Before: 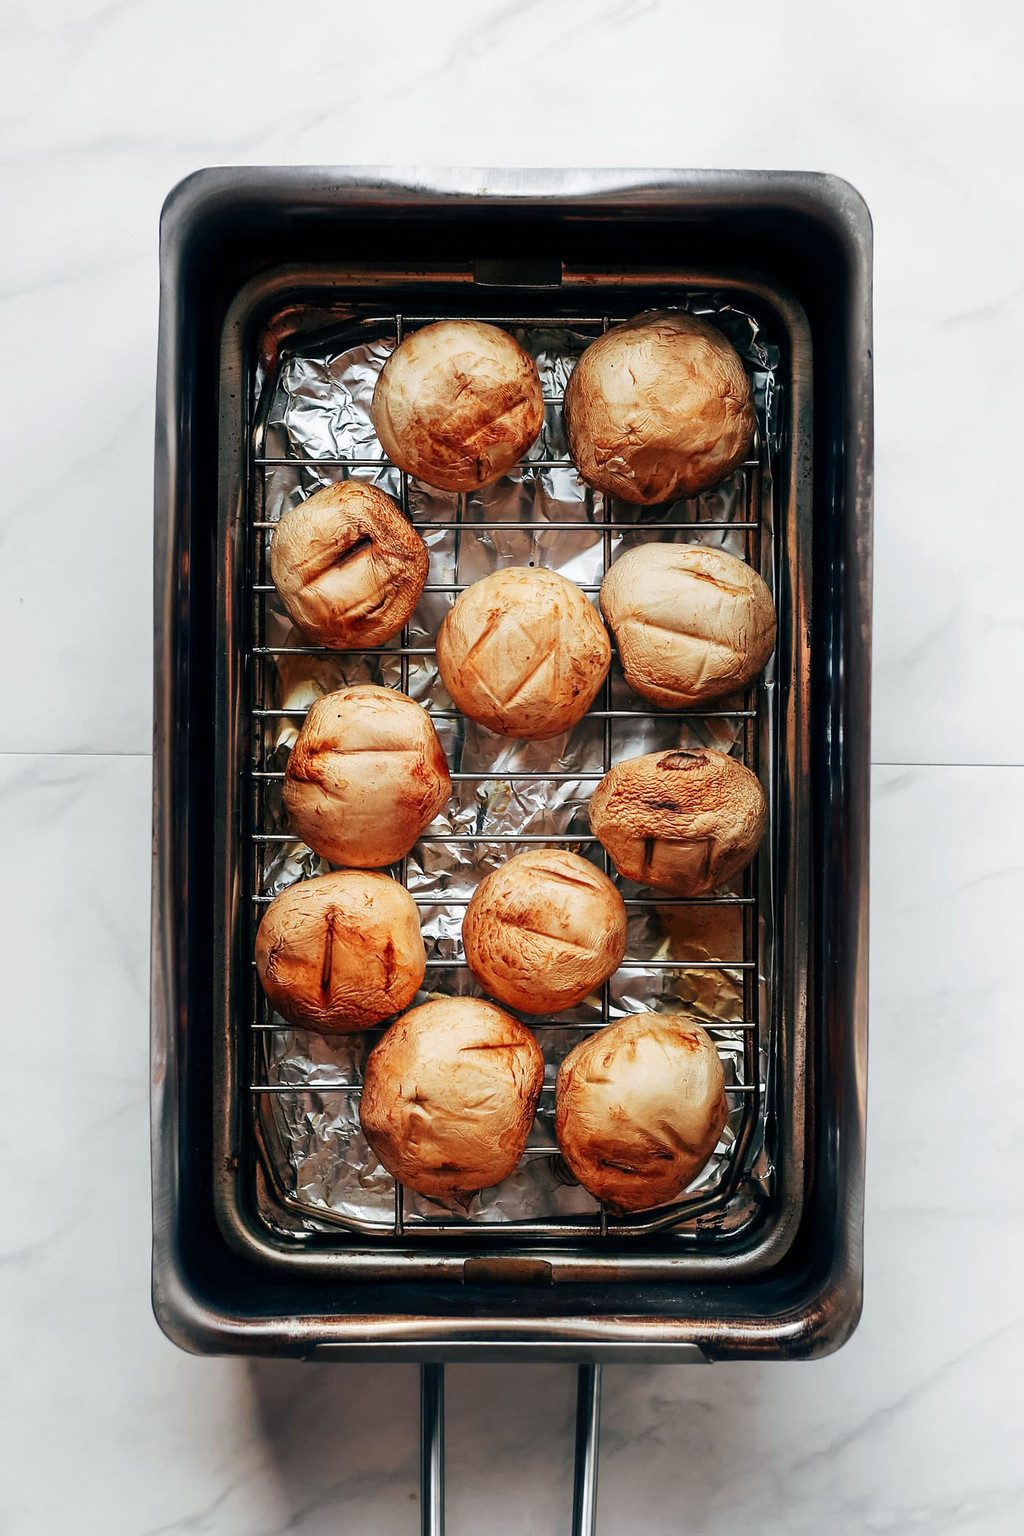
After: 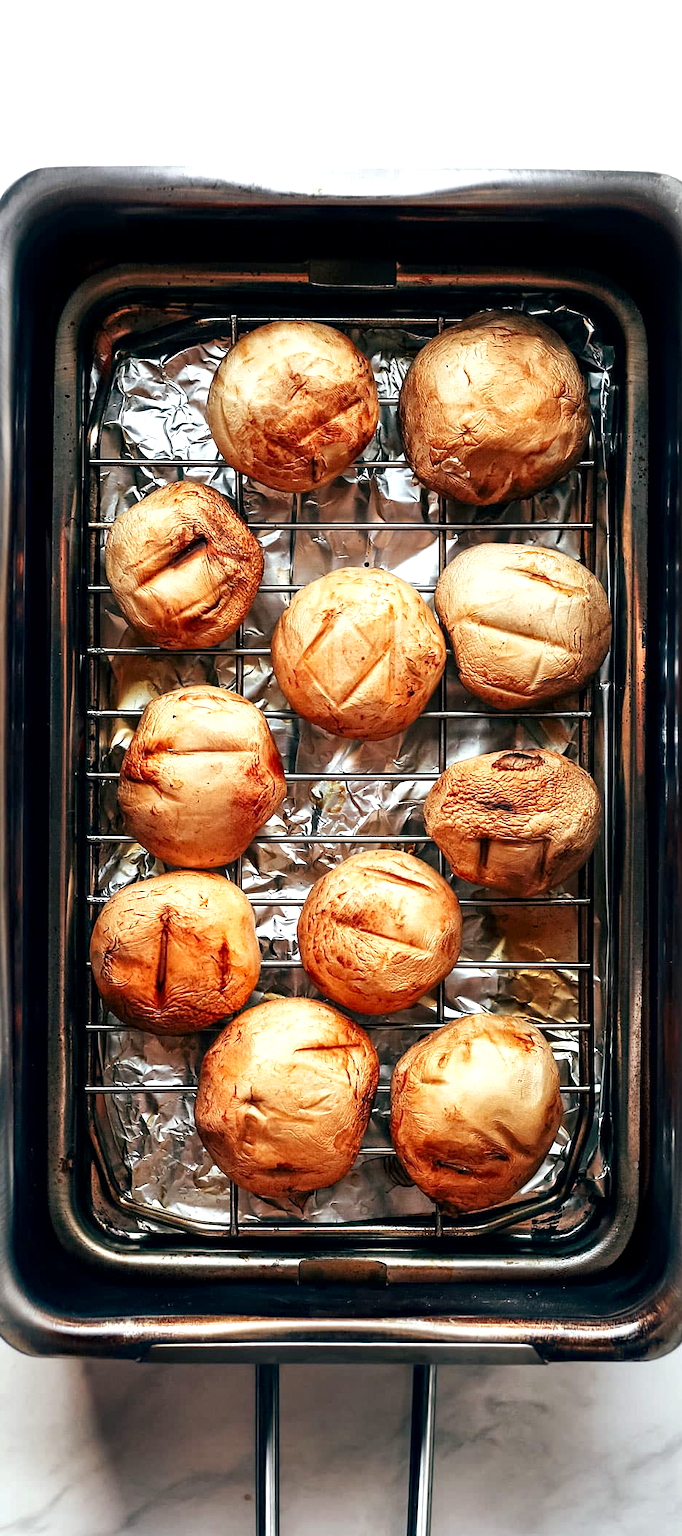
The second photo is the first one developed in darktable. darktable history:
haze removal: compatibility mode true, adaptive false
crop and rotate: left 16.172%, right 17.255%
color correction: highlights b* -0.049
local contrast: mode bilateral grid, contrast 19, coarseness 49, detail 119%, midtone range 0.2
contrast brightness saturation: contrast 0.028, brightness -0.039
exposure: exposure 0.569 EV, compensate exposure bias true, compensate highlight preservation false
